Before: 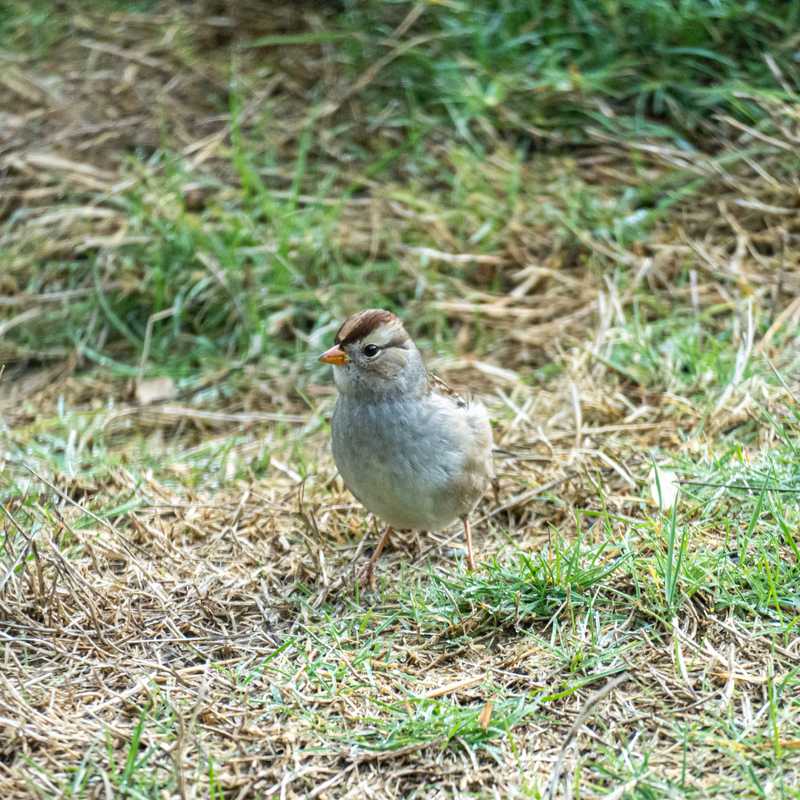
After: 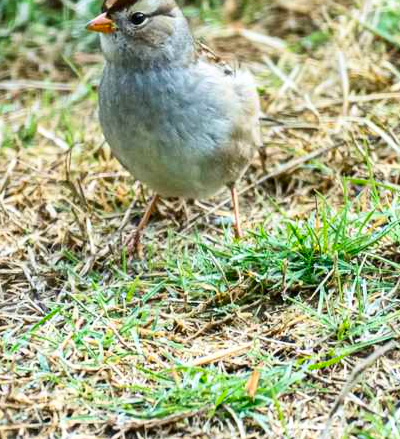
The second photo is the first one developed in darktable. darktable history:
crop: left 29.209%, top 41.592%, right 20.76%, bottom 3.48%
contrast brightness saturation: contrast 0.181, saturation 0.305
